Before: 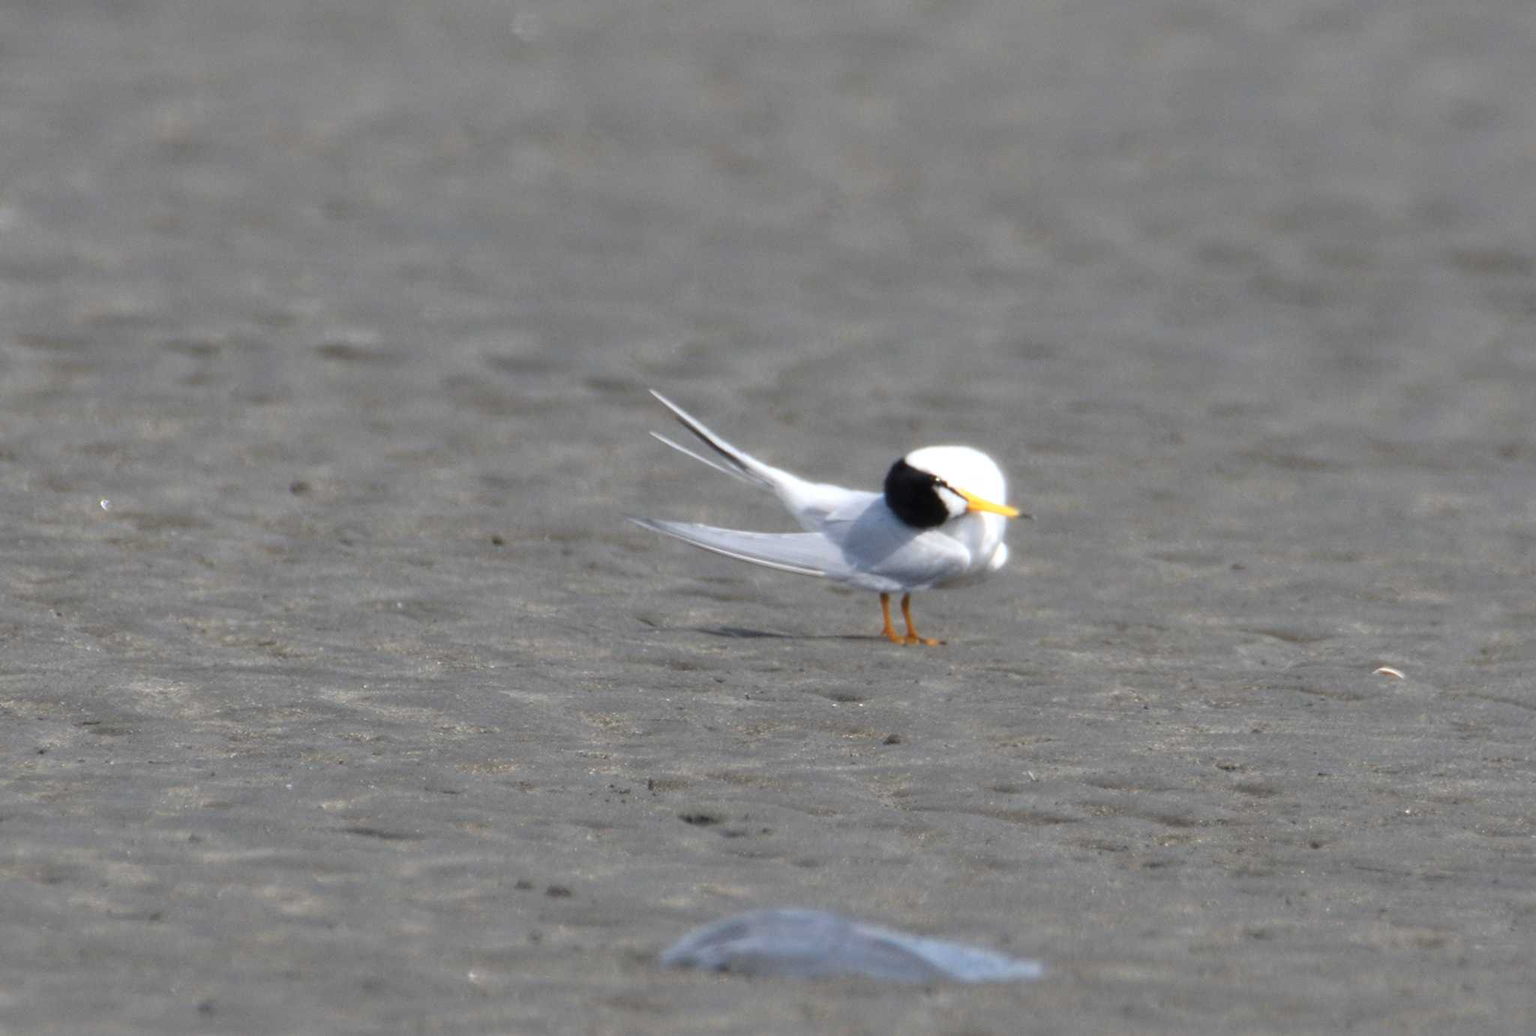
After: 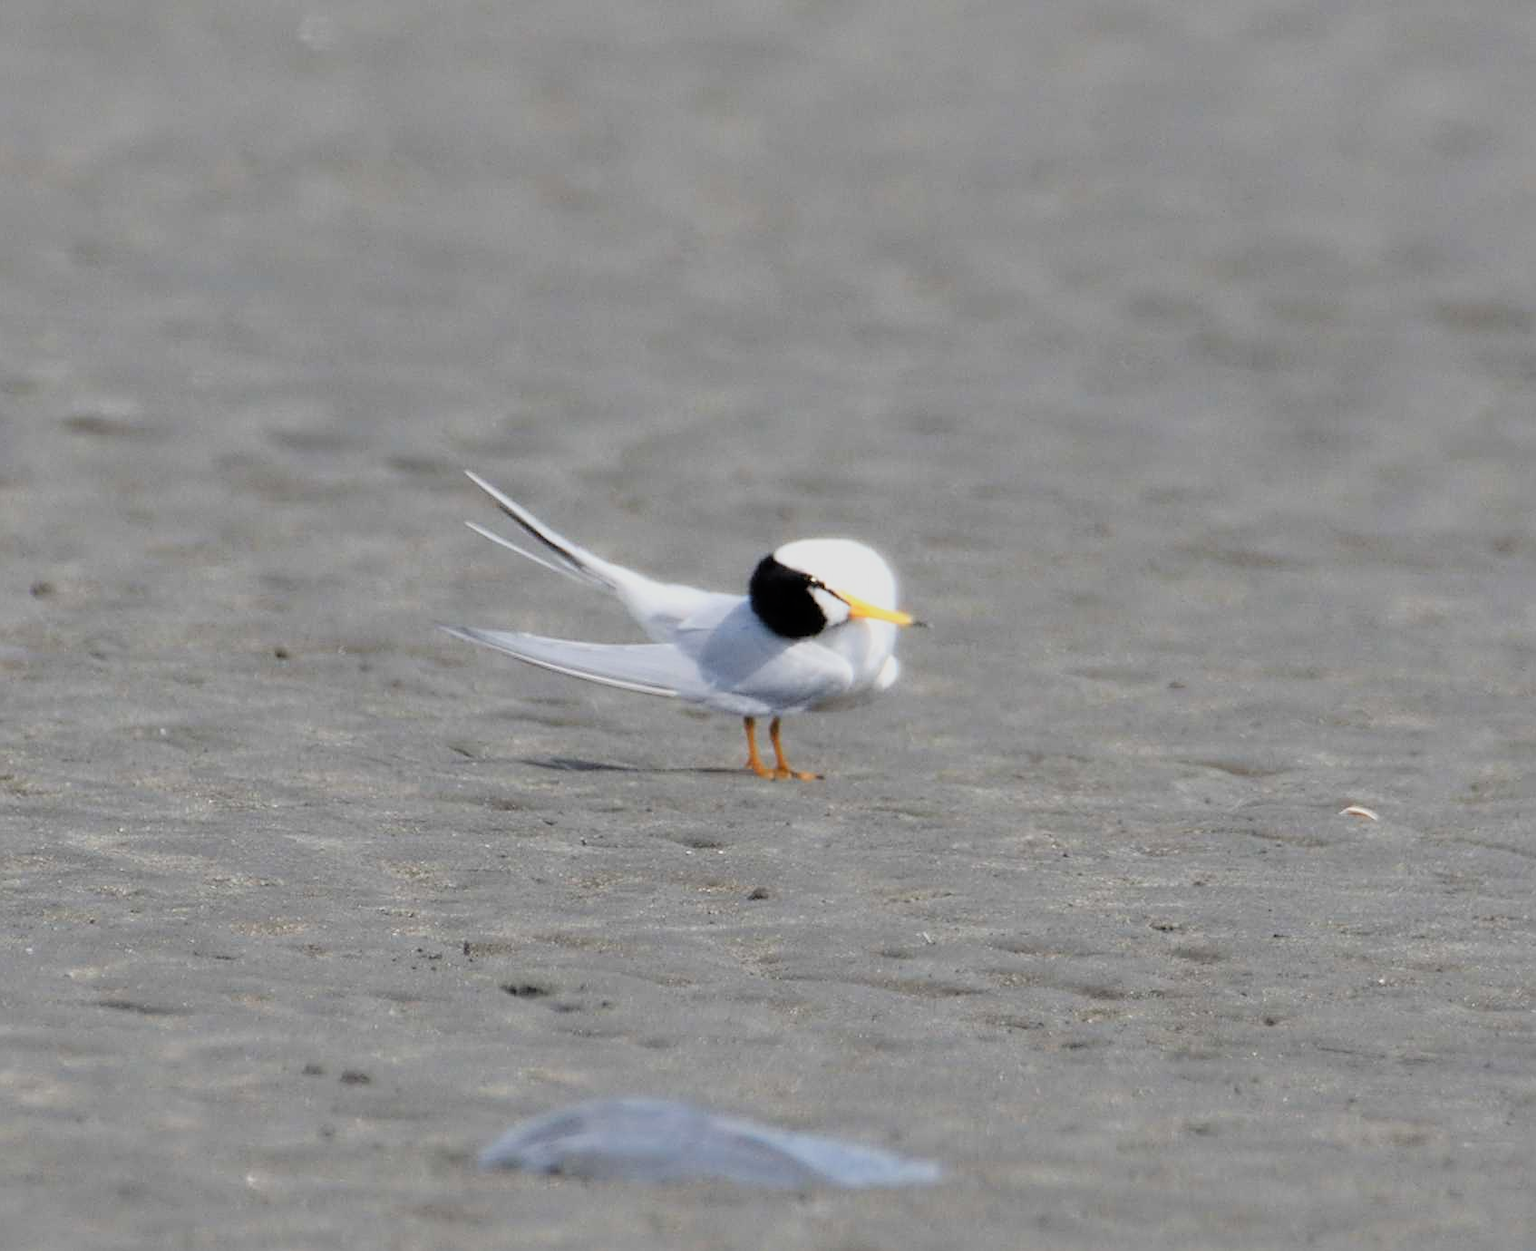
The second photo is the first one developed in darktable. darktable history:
filmic rgb: black relative exposure -7.65 EV, white relative exposure 4.56 EV, threshold 2.99 EV, hardness 3.61, enable highlight reconstruction true
sharpen: on, module defaults
crop: left 17.275%, bottom 0.044%
tone equalizer: -8 EV -0.424 EV, -7 EV -0.377 EV, -6 EV -0.36 EV, -5 EV -0.183 EV, -3 EV 0.212 EV, -2 EV 0.329 EV, -1 EV 0.398 EV, +0 EV 0.387 EV
